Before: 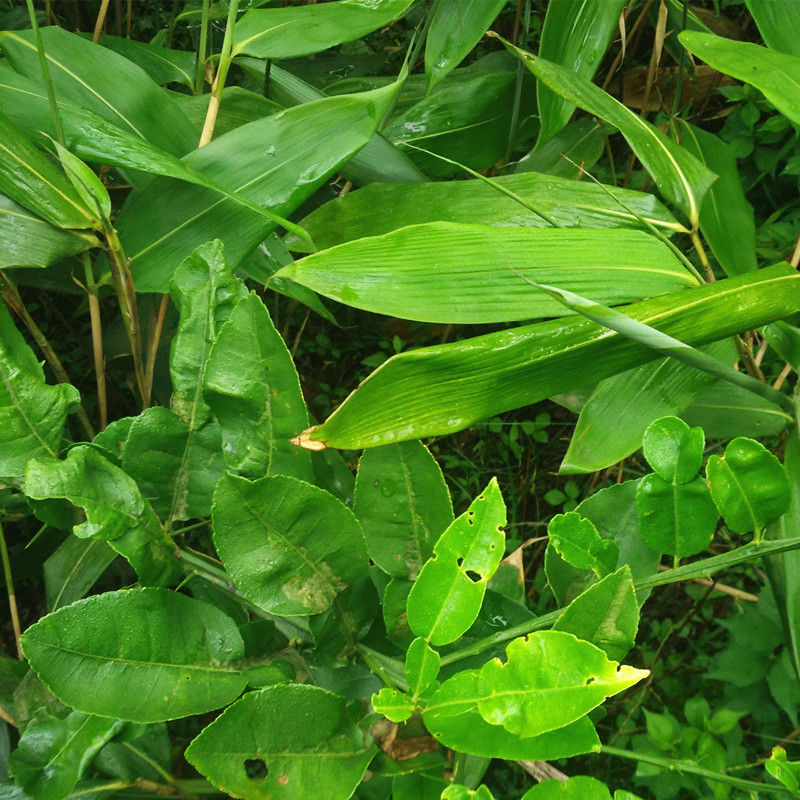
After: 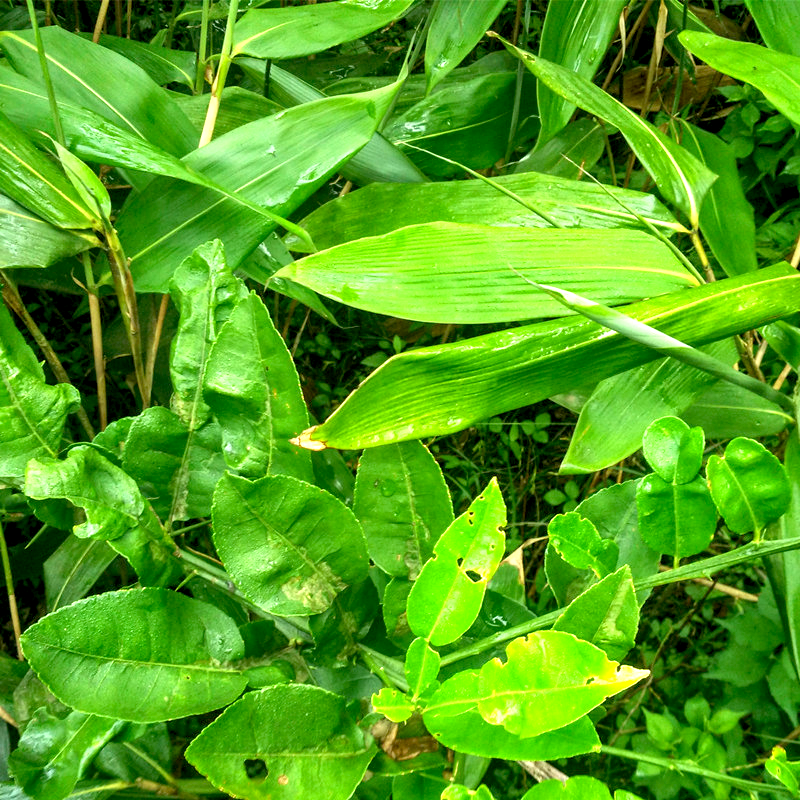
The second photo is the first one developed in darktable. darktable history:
exposure: black level correction 0.008, exposure 0.979 EV, compensate highlight preservation false
white balance: red 0.982, blue 1.018
local contrast: on, module defaults
